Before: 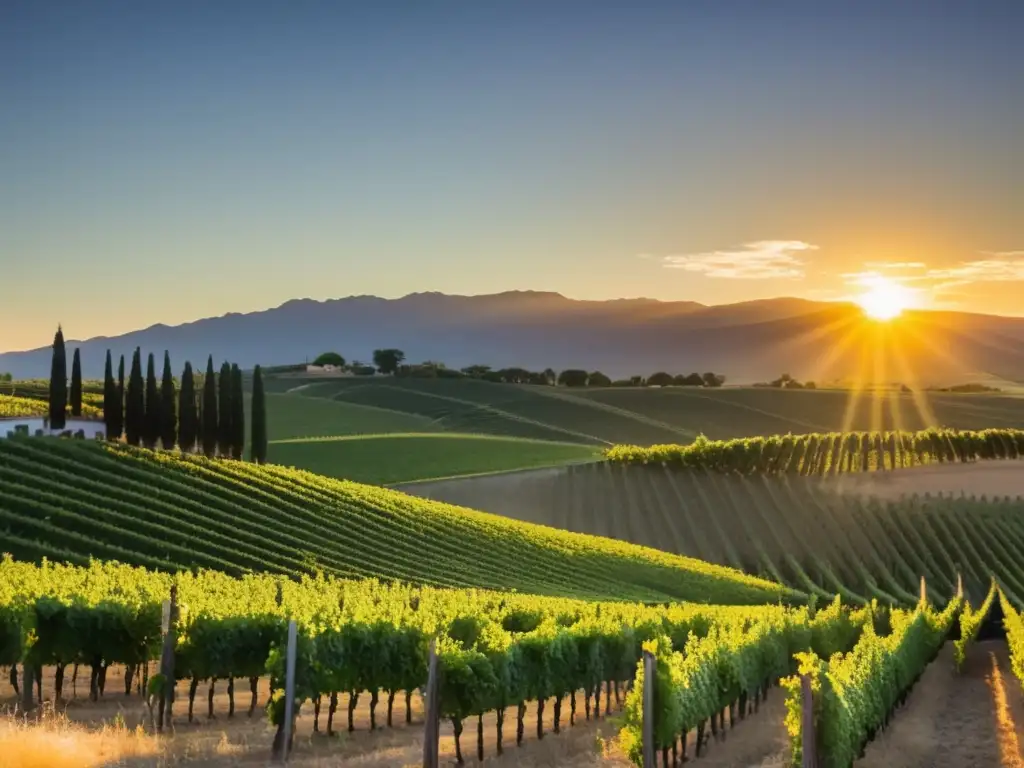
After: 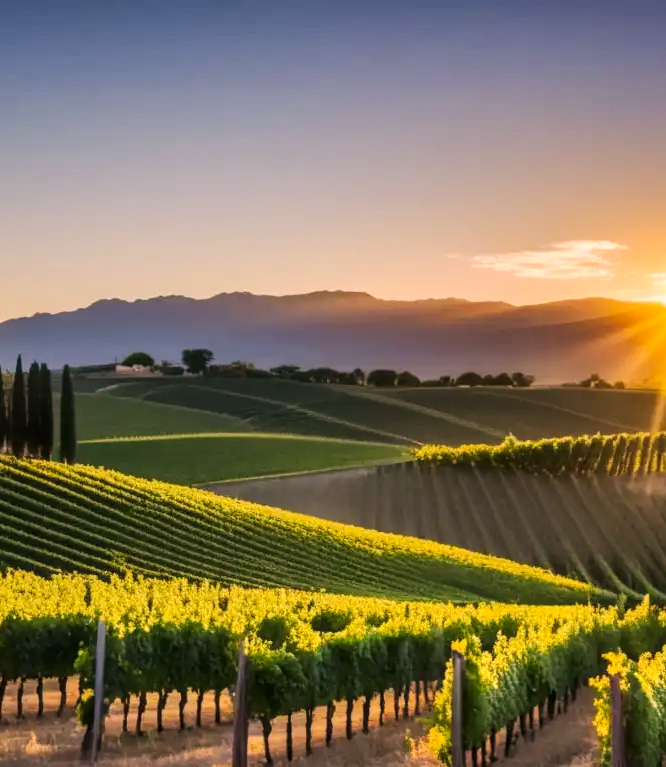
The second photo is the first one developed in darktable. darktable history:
crop and rotate: left 18.719%, right 16.154%
tone curve: curves: ch0 [(0, 0.01) (0.037, 0.032) (0.131, 0.108) (0.275, 0.256) (0.483, 0.512) (0.61, 0.665) (0.696, 0.742) (0.792, 0.819) (0.911, 0.925) (0.997, 0.995)]; ch1 [(0, 0) (0.308, 0.29) (0.425, 0.411) (0.492, 0.488) (0.507, 0.503) (0.53, 0.532) (0.573, 0.586) (0.683, 0.702) (0.746, 0.77) (1, 1)]; ch2 [(0, 0) (0.246, 0.233) (0.36, 0.352) (0.415, 0.415) (0.485, 0.487) (0.502, 0.504) (0.525, 0.518) (0.539, 0.539) (0.587, 0.594) (0.636, 0.652) (0.711, 0.729) (0.845, 0.855) (0.998, 0.977)], preserve colors none
local contrast: on, module defaults
color correction: highlights a* 14.61, highlights b* 4.82
base curve: curves: ch0 [(0, 0) (0.303, 0.277) (1, 1)], preserve colors none
